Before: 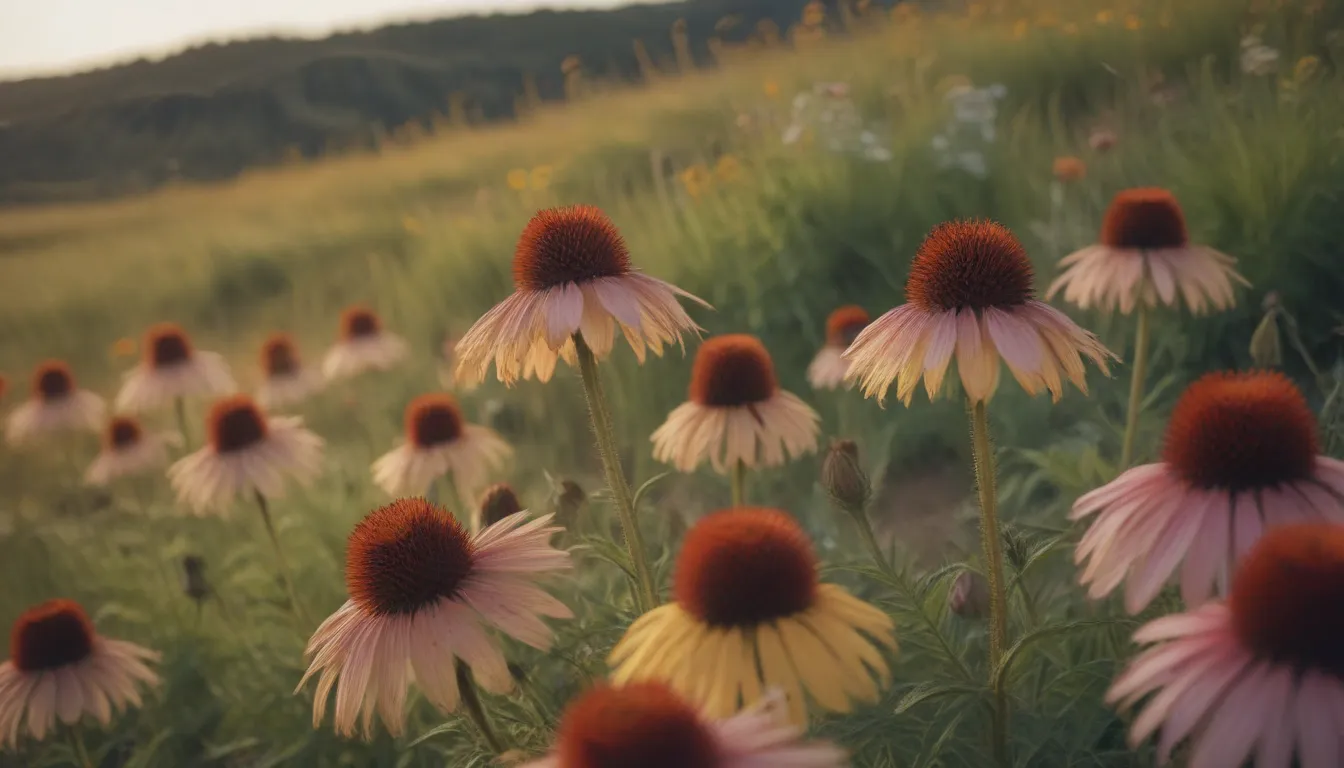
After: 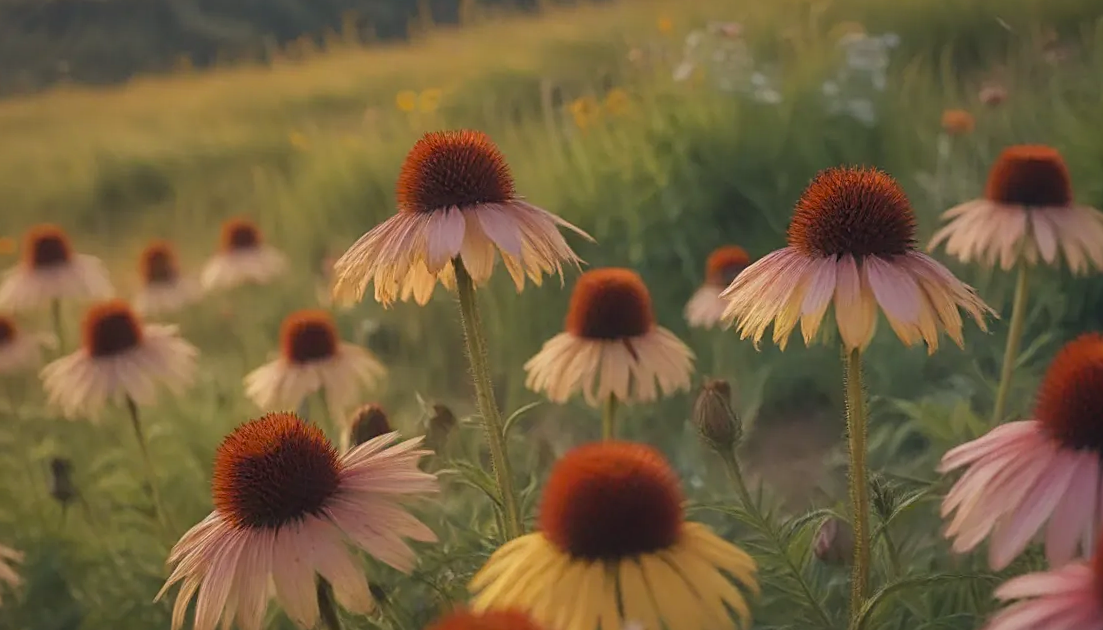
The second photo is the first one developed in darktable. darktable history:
shadows and highlights: shadows 32, highlights -32, soften with gaussian
sharpen: on, module defaults
color balance: output saturation 110%
crop and rotate: angle -3.27°, left 5.211%, top 5.211%, right 4.607%, bottom 4.607%
